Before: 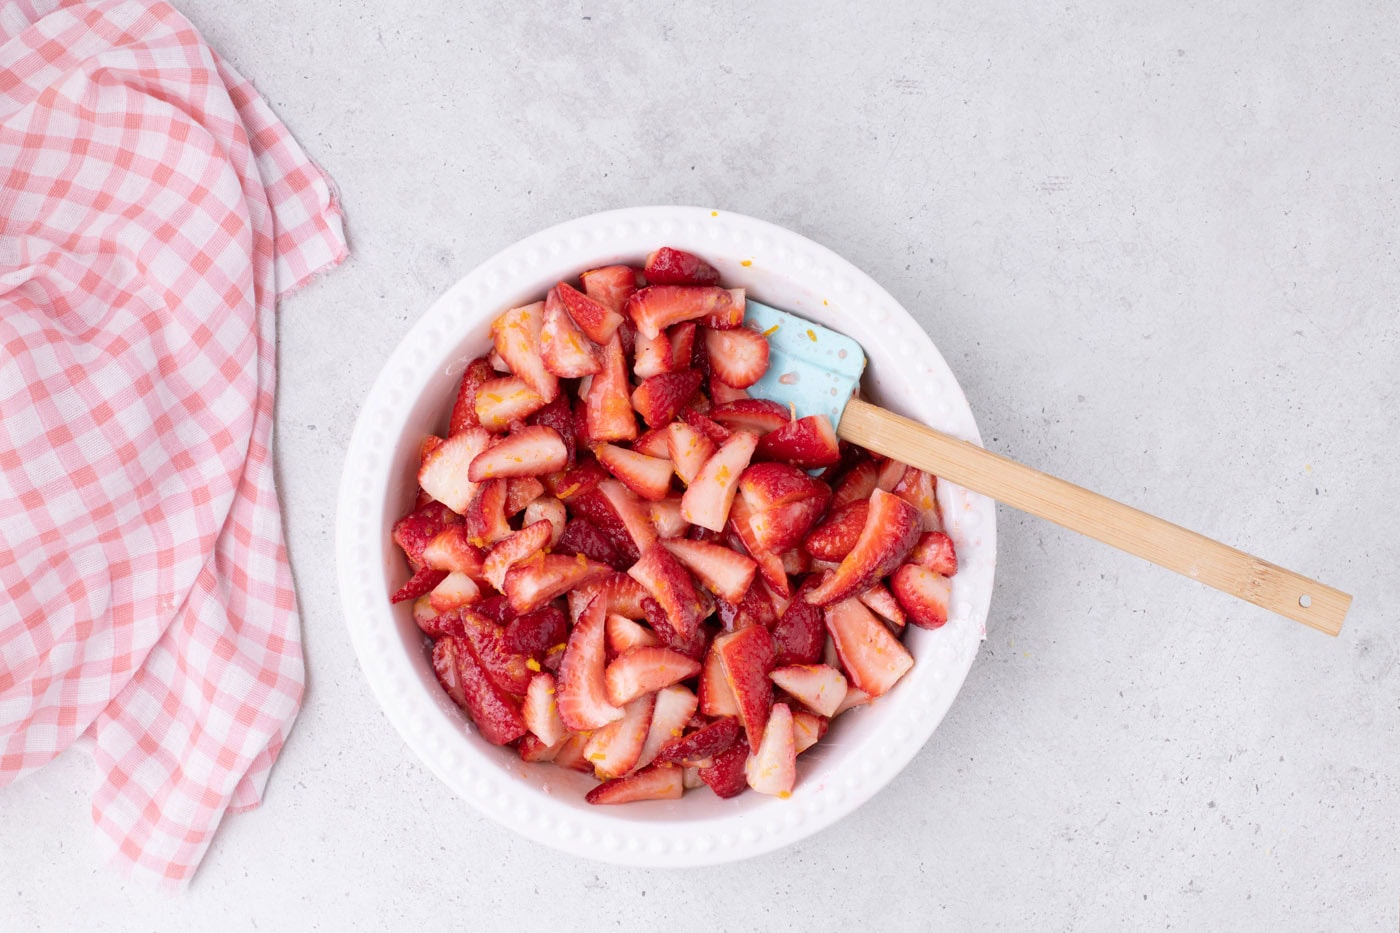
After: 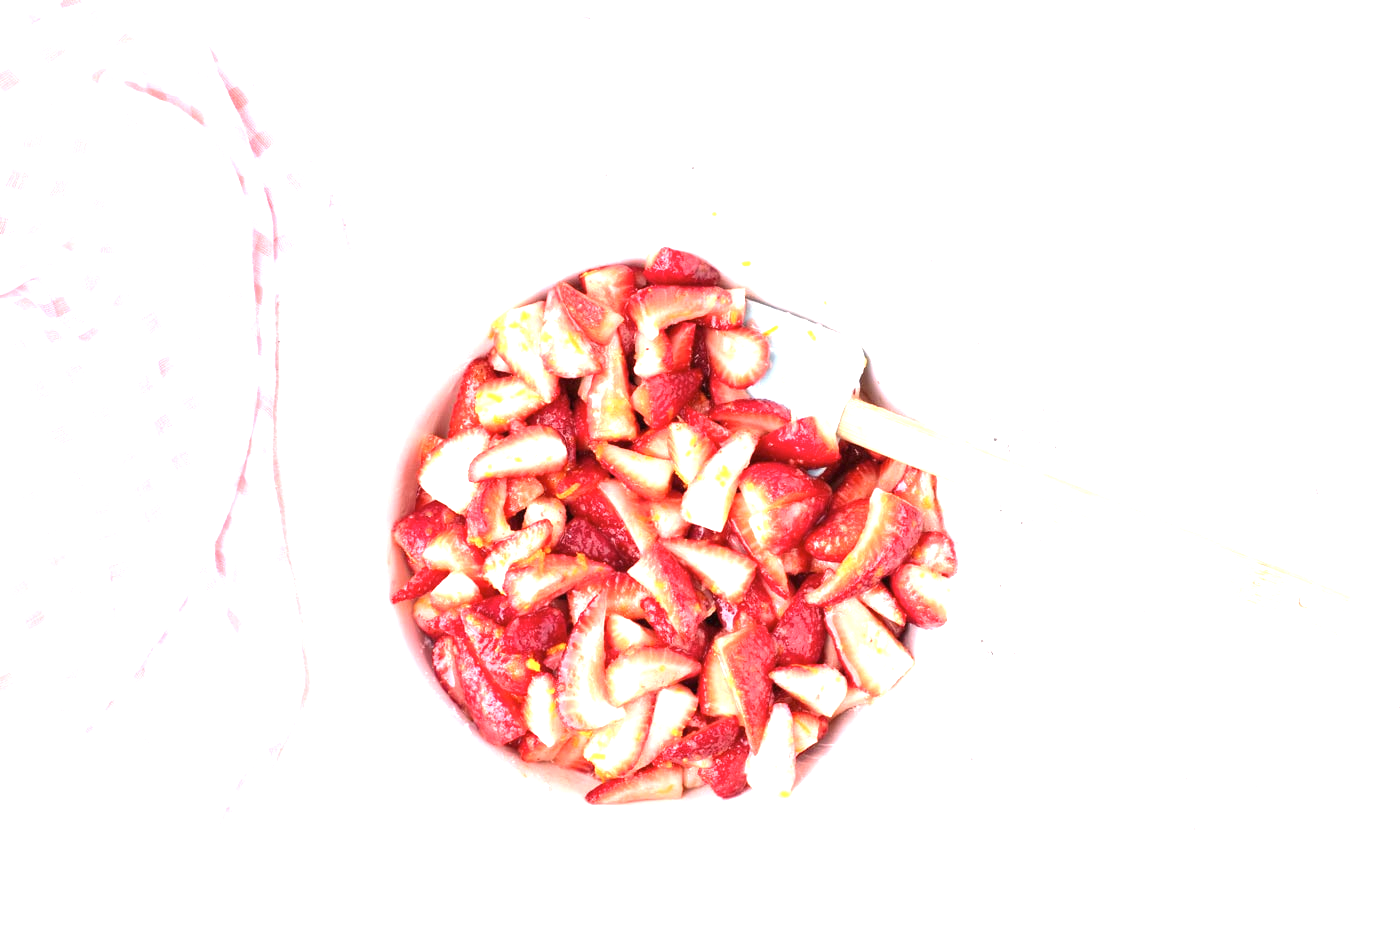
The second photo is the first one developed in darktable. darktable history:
contrast brightness saturation: saturation -0.1
exposure: black level correction 0, exposure 1.741 EV, compensate exposure bias true, compensate highlight preservation false
color correction: highlights a* 5.81, highlights b* 4.84
